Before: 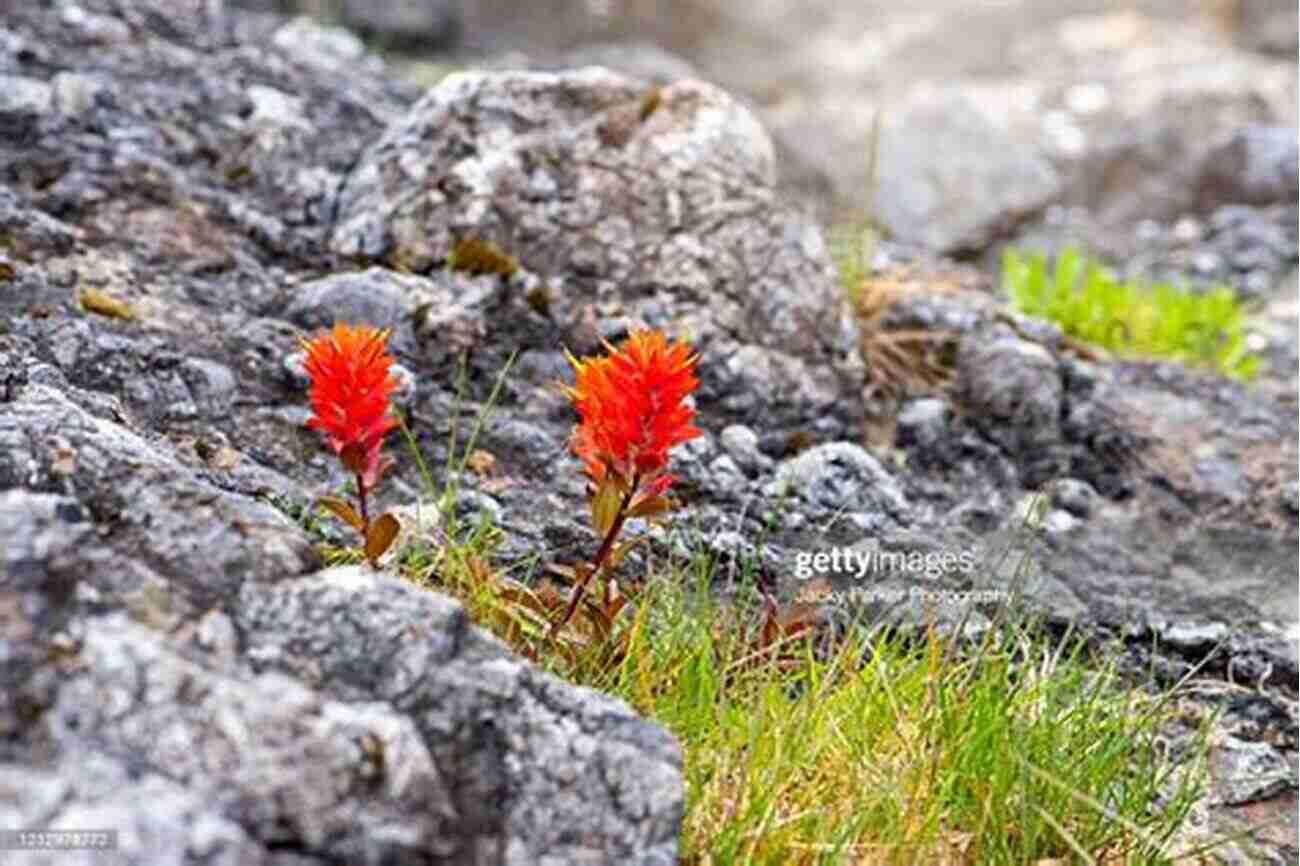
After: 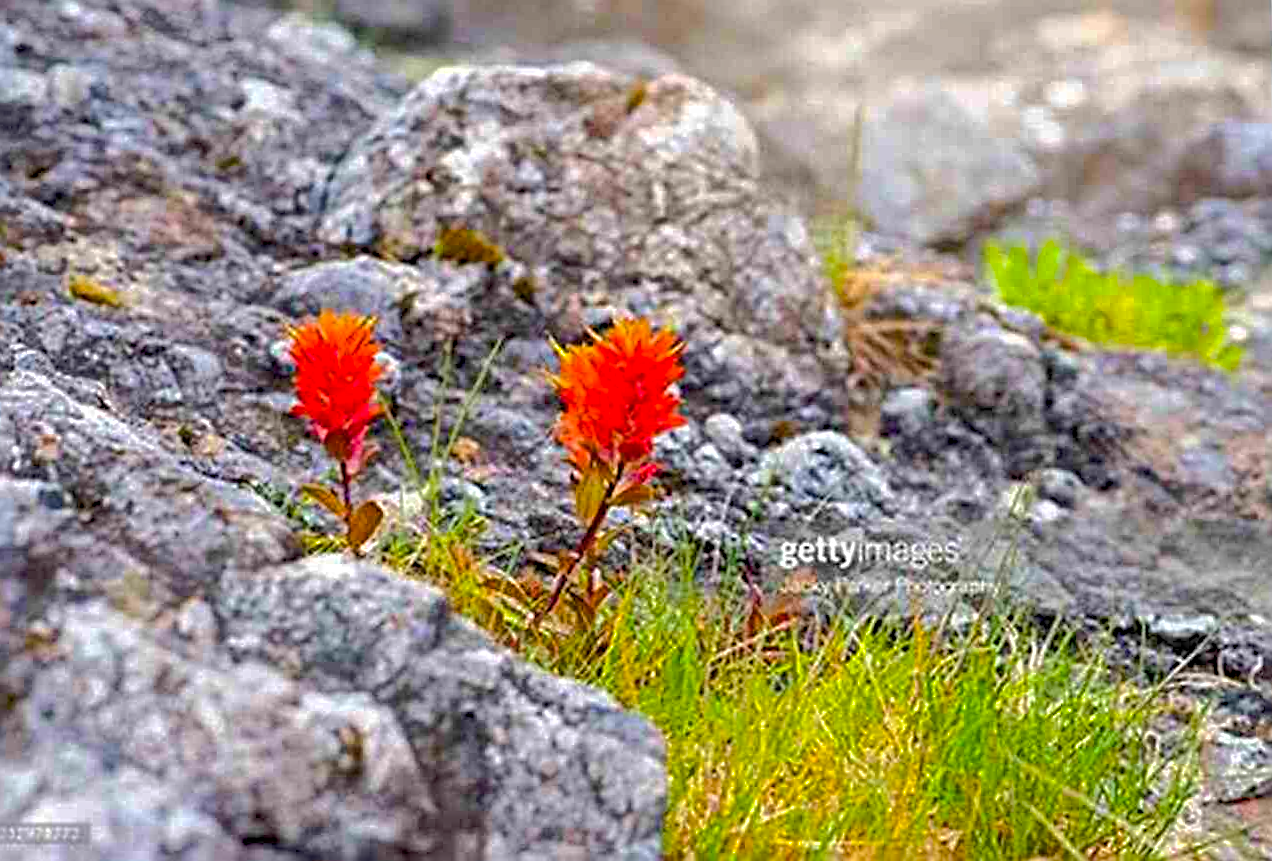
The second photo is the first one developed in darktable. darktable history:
sharpen: radius 2.531, amount 0.628
rotate and perspective: rotation 0.226°, lens shift (vertical) -0.042, crop left 0.023, crop right 0.982, crop top 0.006, crop bottom 0.994
shadows and highlights: on, module defaults
tone equalizer: on, module defaults
color balance rgb: perceptual saturation grading › global saturation 25%, perceptual brilliance grading › mid-tones 10%, perceptual brilliance grading › shadows 15%, global vibrance 20%
